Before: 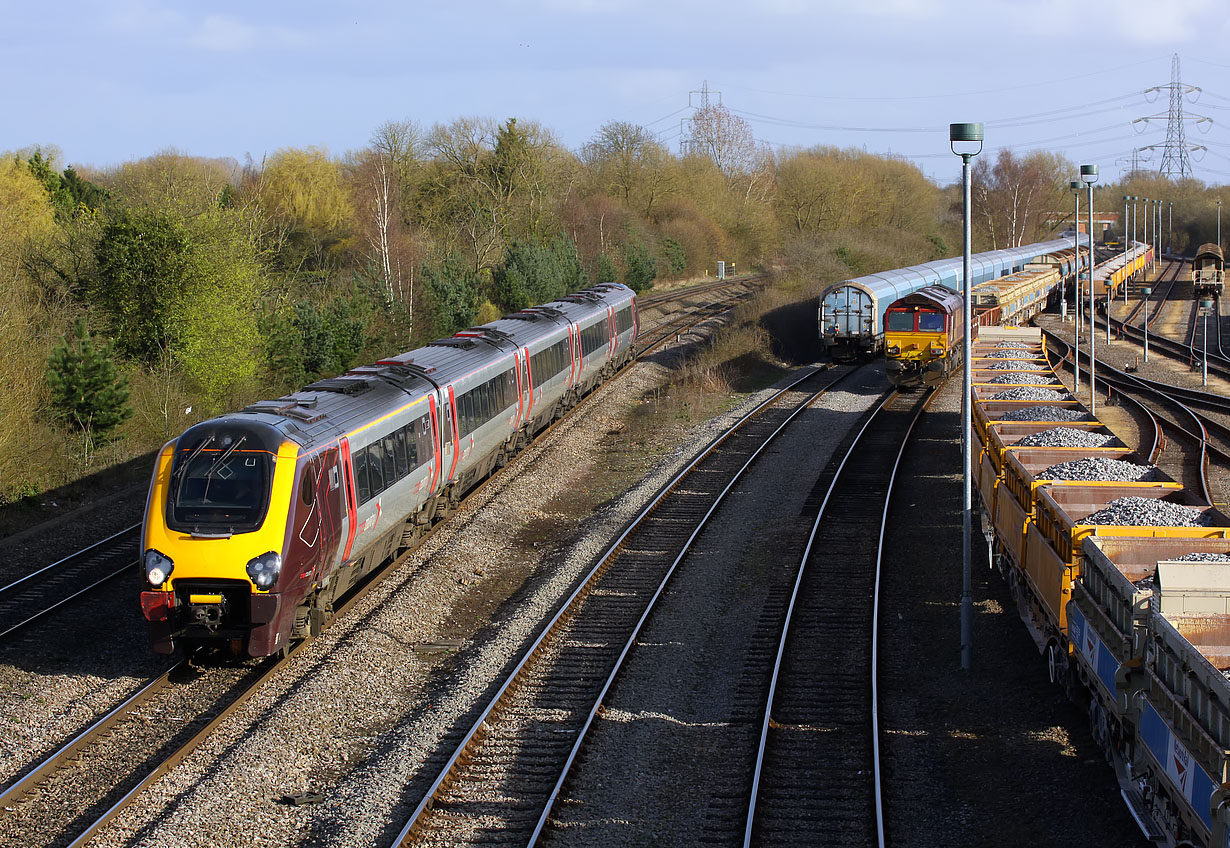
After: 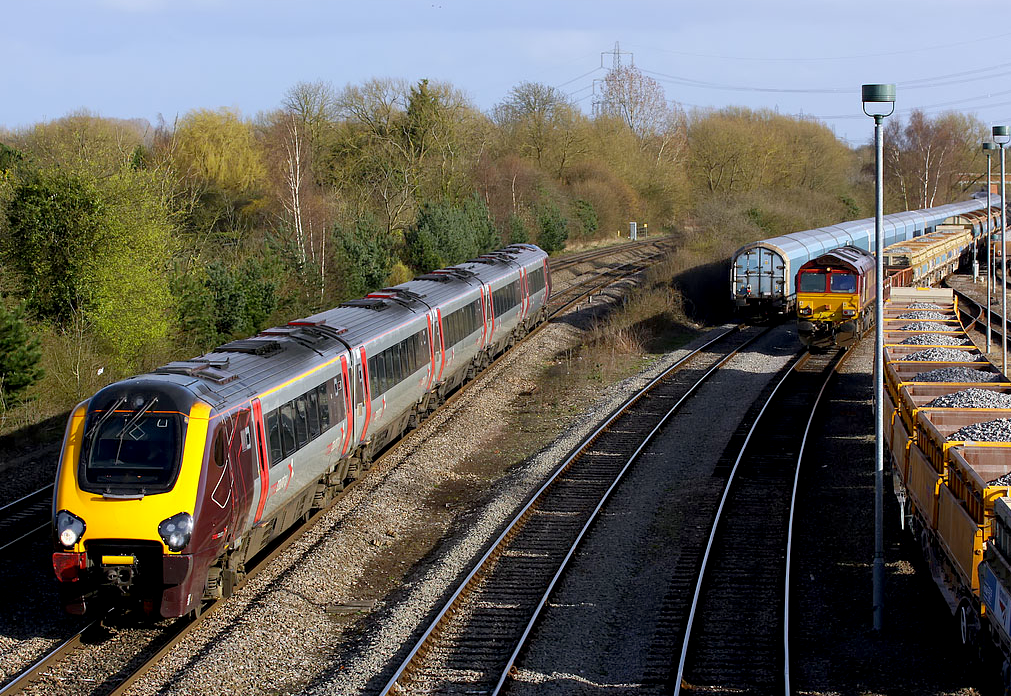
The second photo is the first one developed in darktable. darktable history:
crop and rotate: left 7.21%, top 4.628%, right 10.526%, bottom 13.245%
exposure: black level correction 0.007, compensate highlight preservation false
